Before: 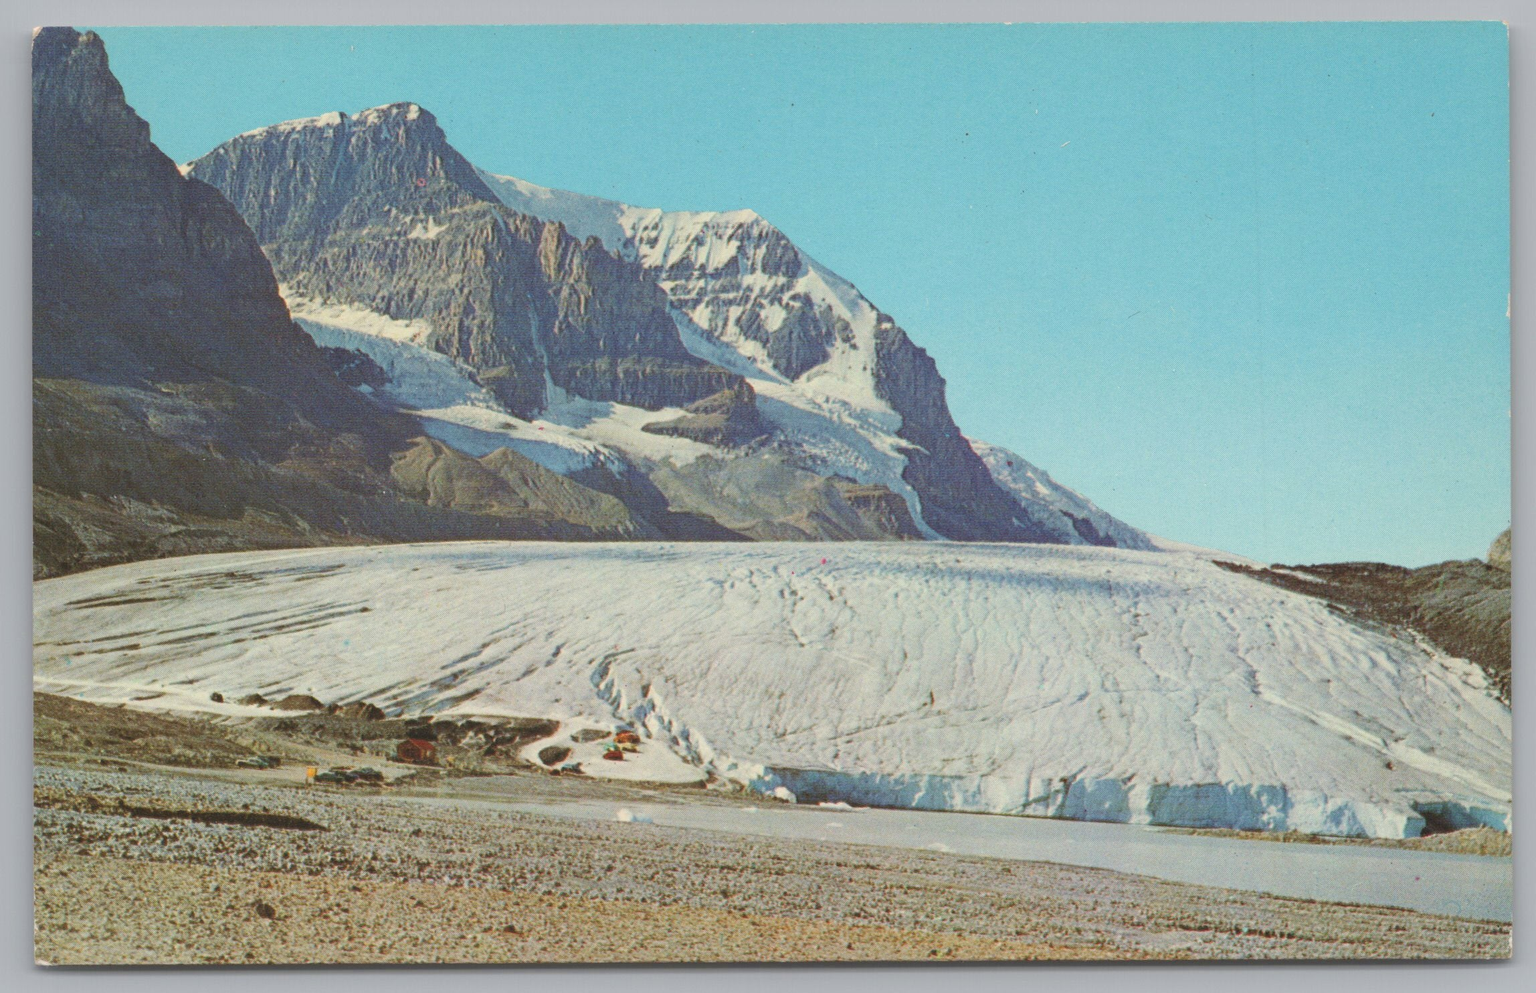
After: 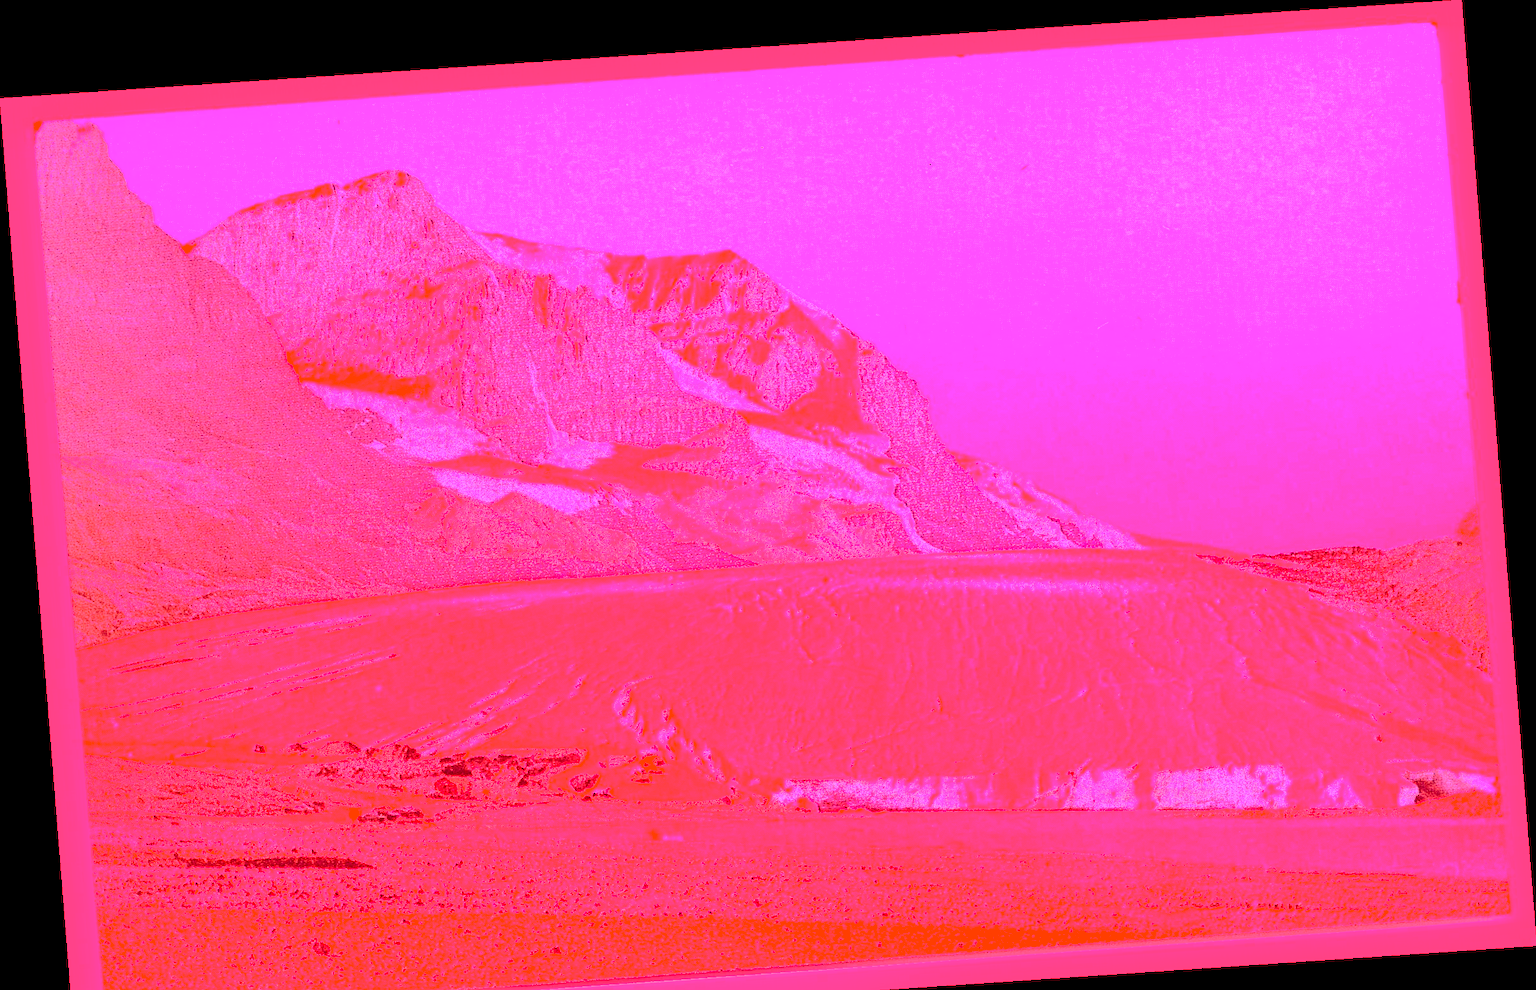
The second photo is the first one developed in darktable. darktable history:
sharpen: on, module defaults
crop and rotate: top 0%, bottom 5.097%
white balance: red 4.26, blue 1.802
rotate and perspective: rotation -4.2°, shear 0.006, automatic cropping off
tone curve: curves: ch0 [(0, 0) (0.003, 0.012) (0.011, 0.014) (0.025, 0.02) (0.044, 0.034) (0.069, 0.047) (0.1, 0.063) (0.136, 0.086) (0.177, 0.131) (0.224, 0.183) (0.277, 0.243) (0.335, 0.317) (0.399, 0.403) (0.468, 0.488) (0.543, 0.573) (0.623, 0.649) (0.709, 0.718) (0.801, 0.795) (0.898, 0.872) (1, 1)], preserve colors none
shadows and highlights: radius 125.46, shadows 30.51, highlights -30.51, low approximation 0.01, soften with gaussian
